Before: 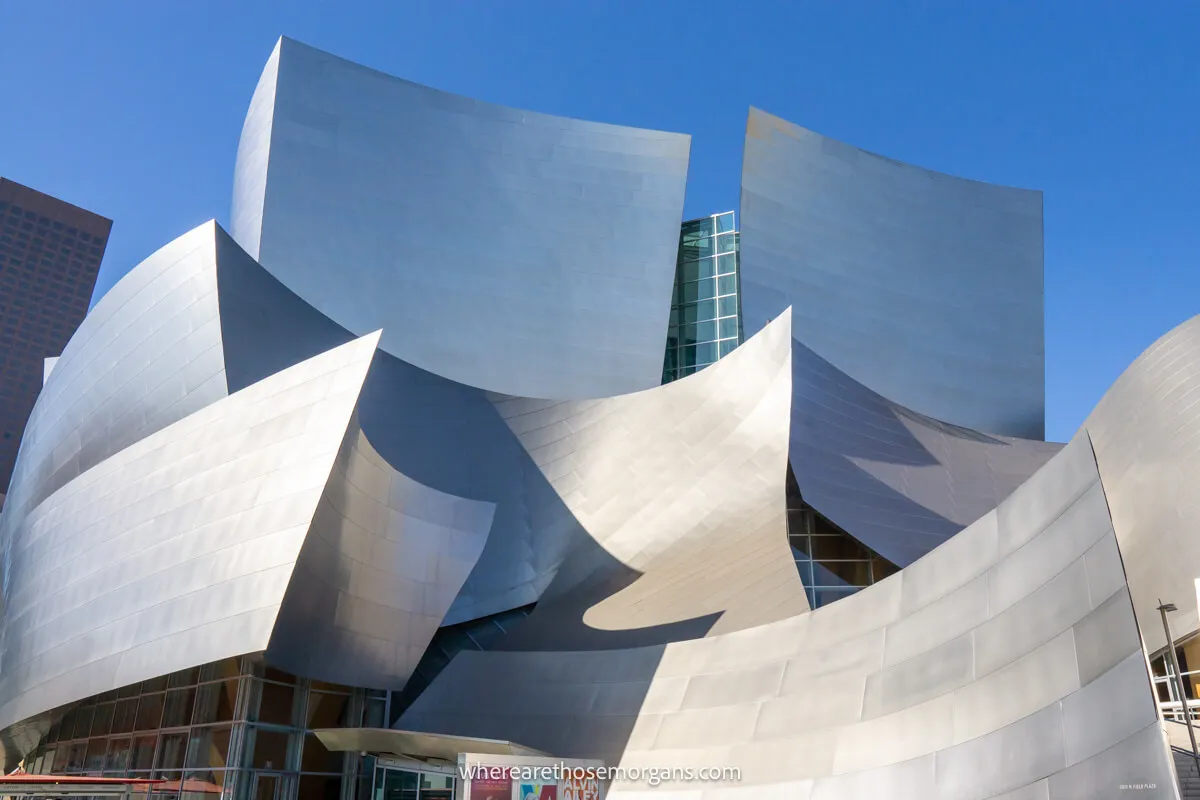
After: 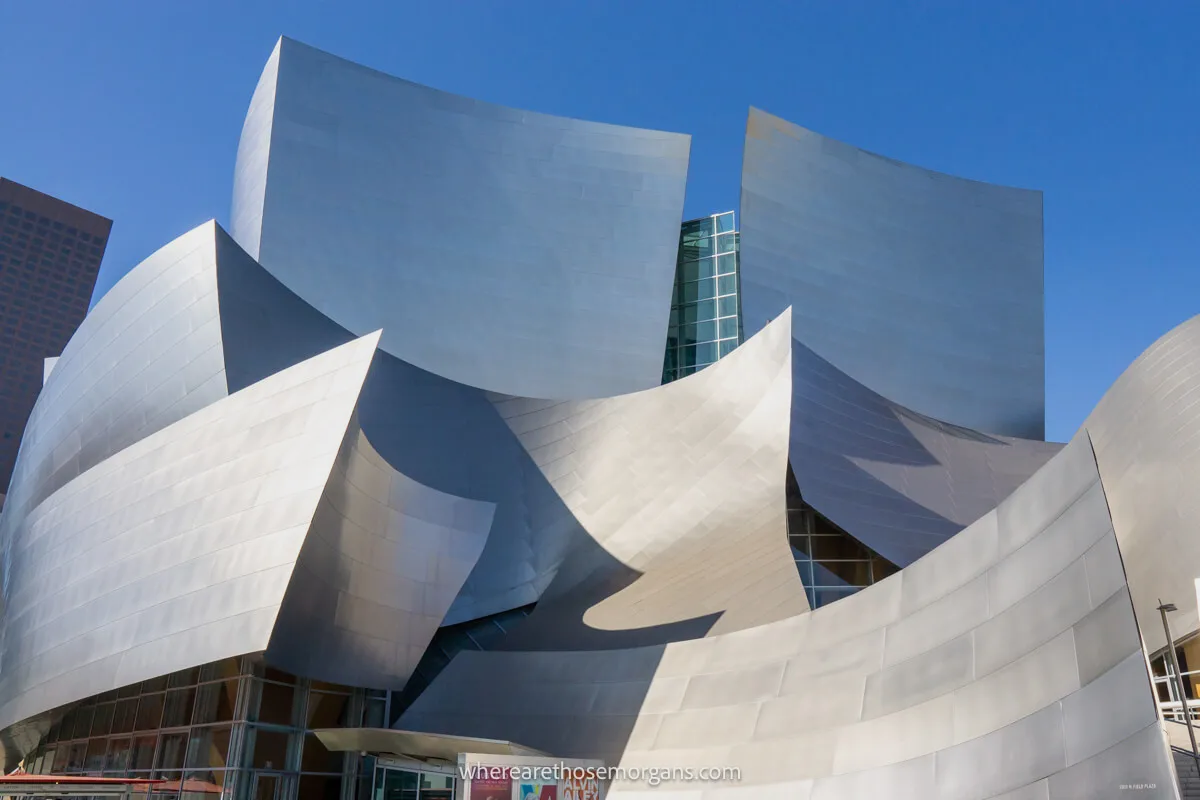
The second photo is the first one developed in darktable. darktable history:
exposure: exposure -0.237 EV, compensate highlight preservation false
